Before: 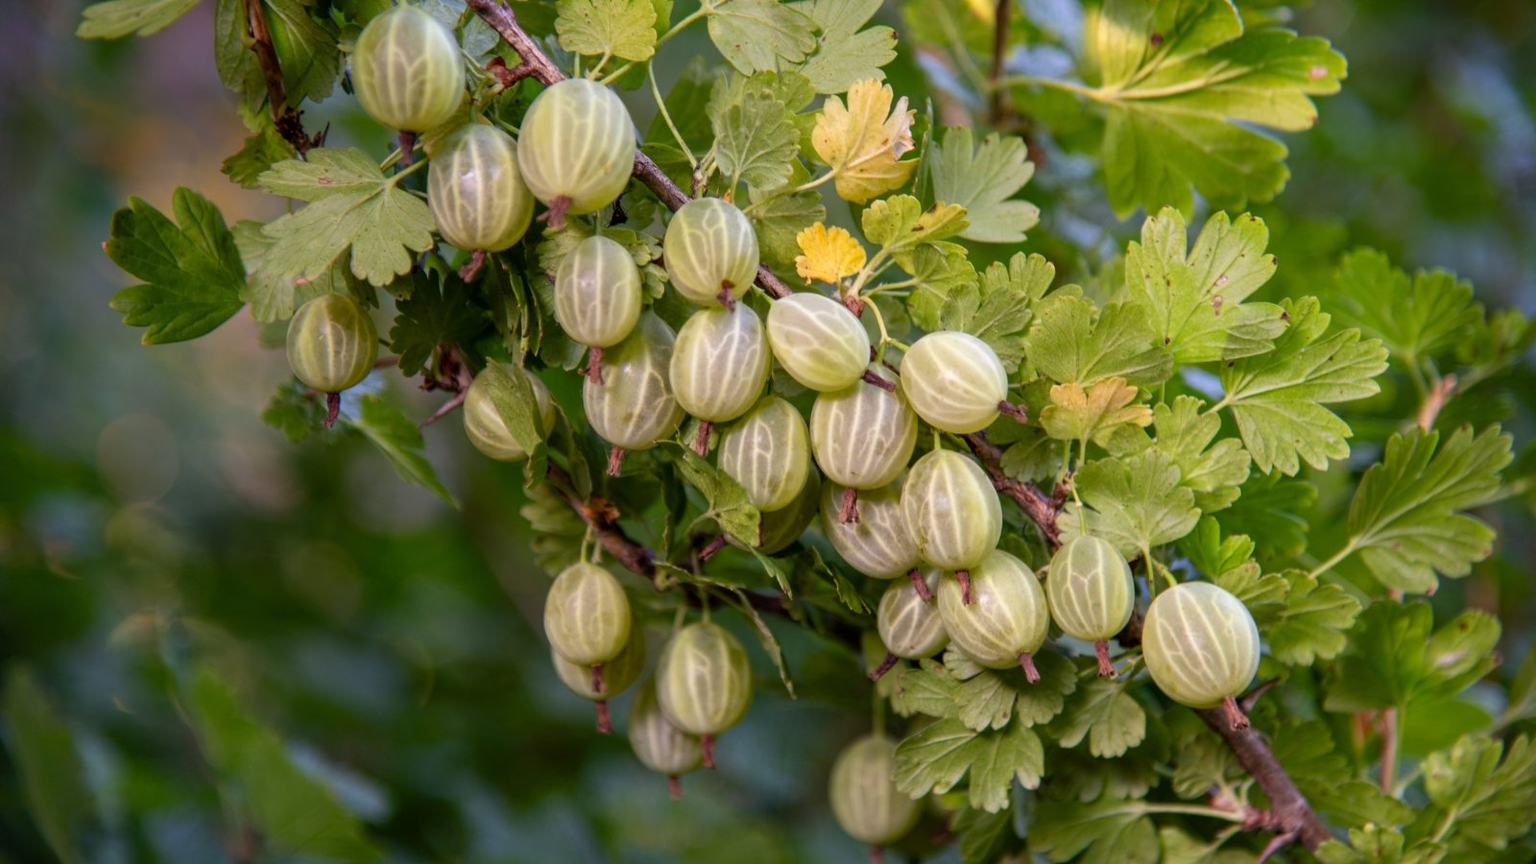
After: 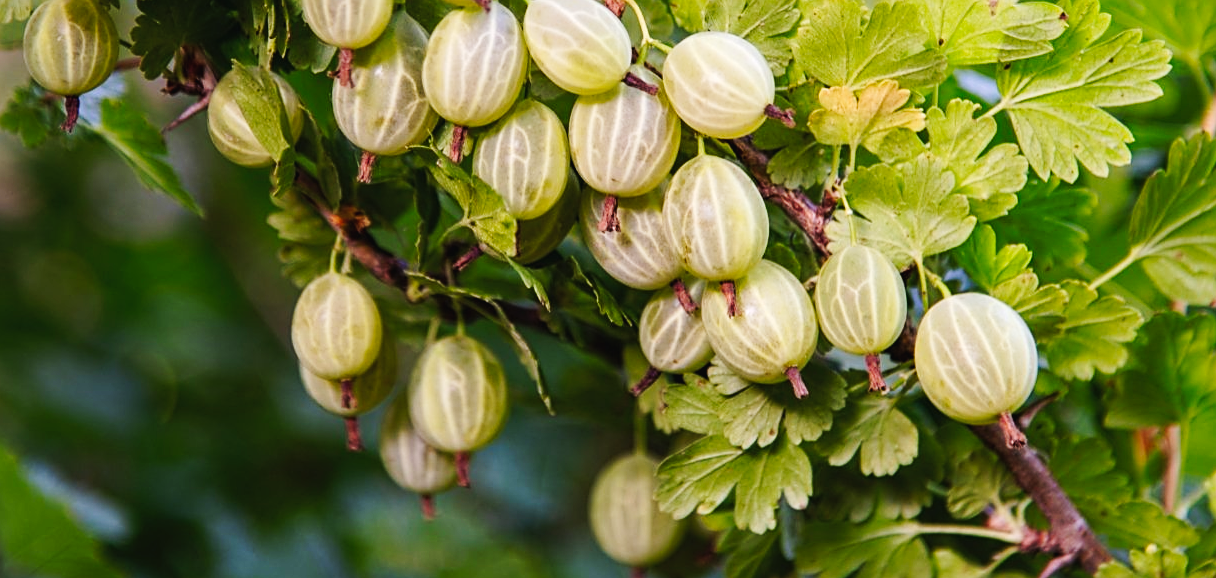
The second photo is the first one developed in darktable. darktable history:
tone curve: curves: ch0 [(0, 0.023) (0.103, 0.087) (0.295, 0.297) (0.445, 0.531) (0.553, 0.665) (0.735, 0.843) (0.994, 1)]; ch1 [(0, 0) (0.427, 0.346) (0.456, 0.426) (0.484, 0.483) (0.509, 0.514) (0.535, 0.56) (0.581, 0.632) (0.646, 0.715) (1, 1)]; ch2 [(0, 0) (0.369, 0.388) (0.449, 0.431) (0.501, 0.495) (0.533, 0.518) (0.572, 0.612) (0.677, 0.752) (1, 1)], preserve colors none
sharpen: on, module defaults
crop and rotate: left 17.236%, top 34.852%, right 6.733%, bottom 0.824%
